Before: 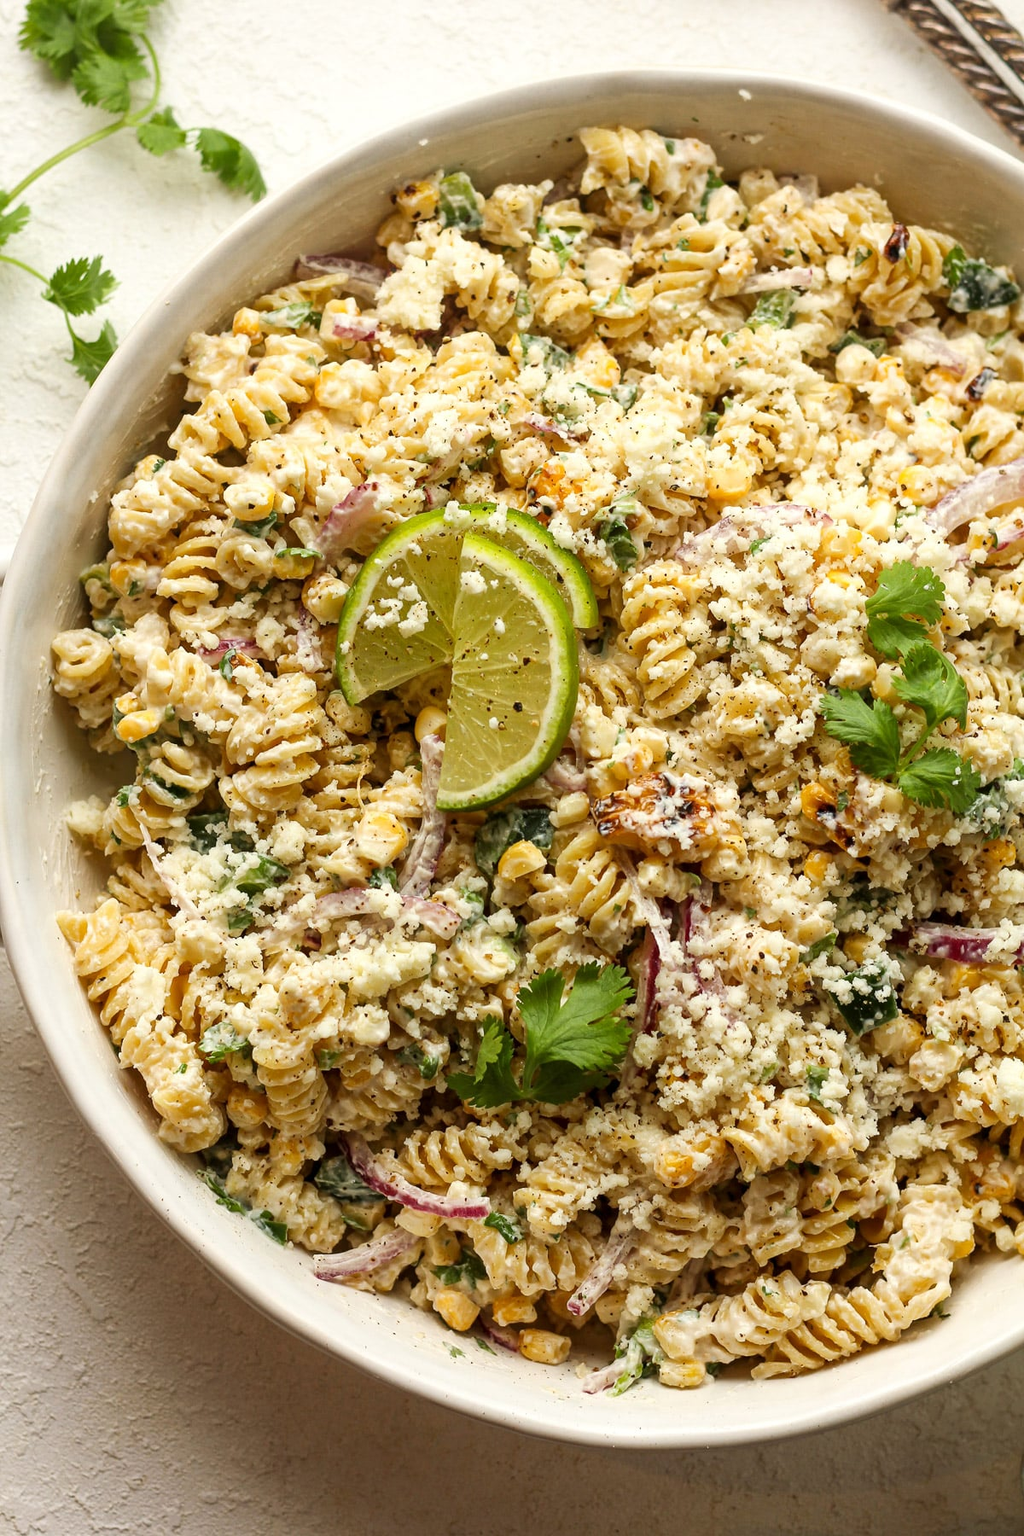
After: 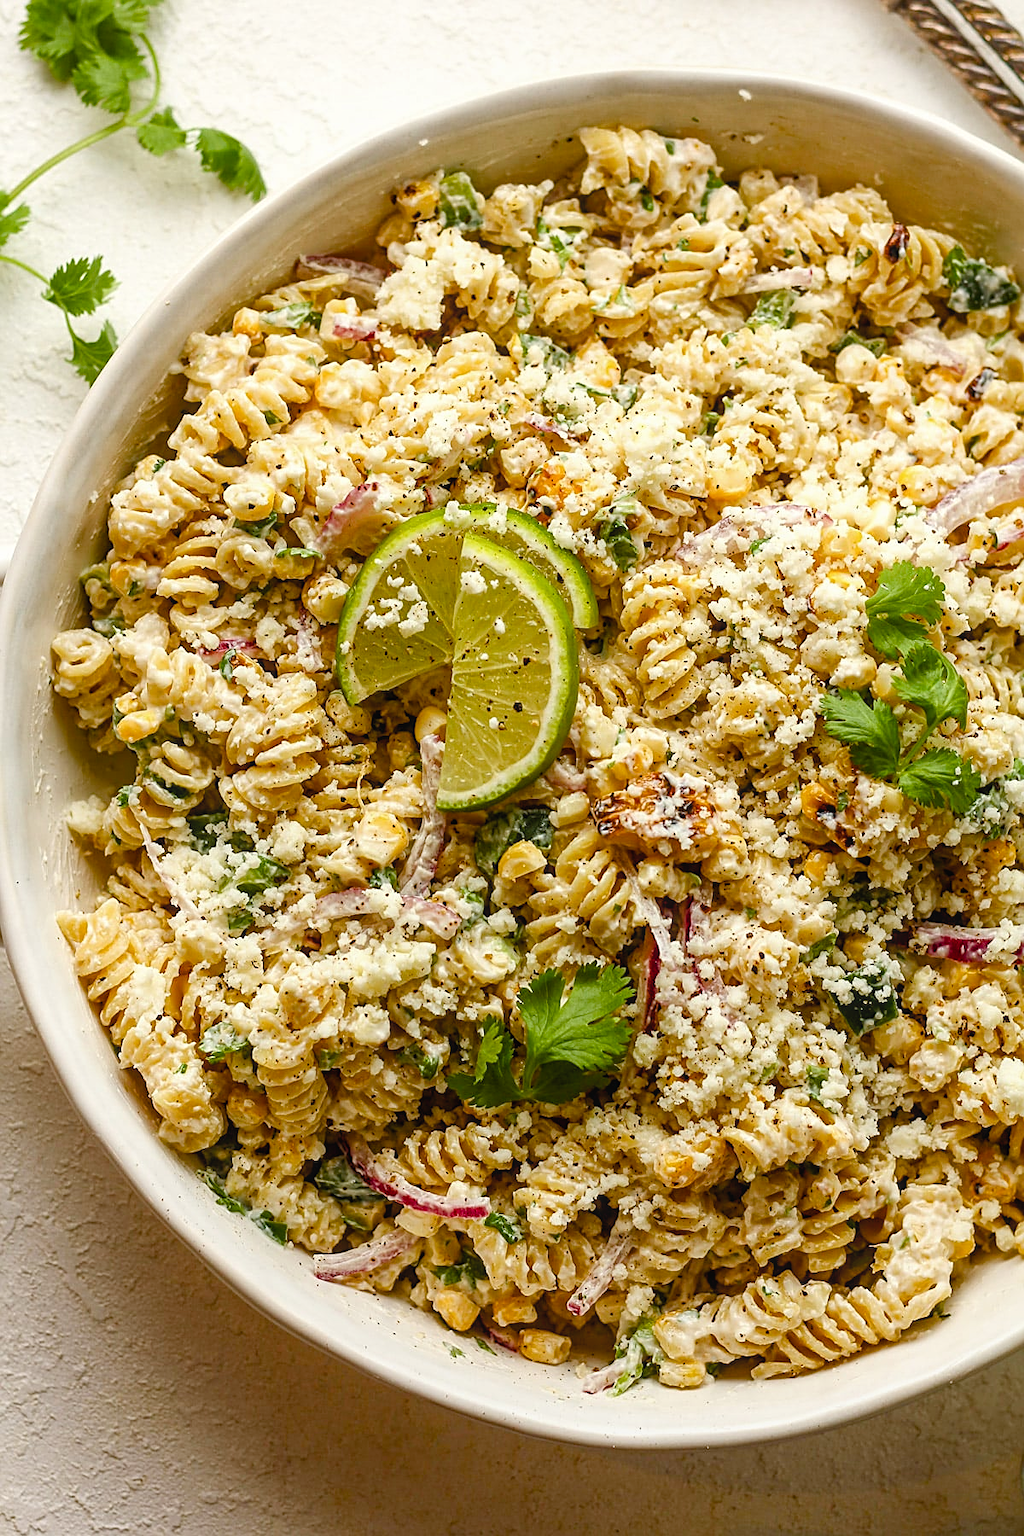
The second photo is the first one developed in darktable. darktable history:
sharpen: on, module defaults
color balance rgb: shadows lift › luminance 0.875%, shadows lift › chroma 0.164%, shadows lift › hue 22.14°, perceptual saturation grading › global saturation 20%, perceptual saturation grading › highlights -25.347%, perceptual saturation grading › shadows 50.207%
local contrast: detail 110%
